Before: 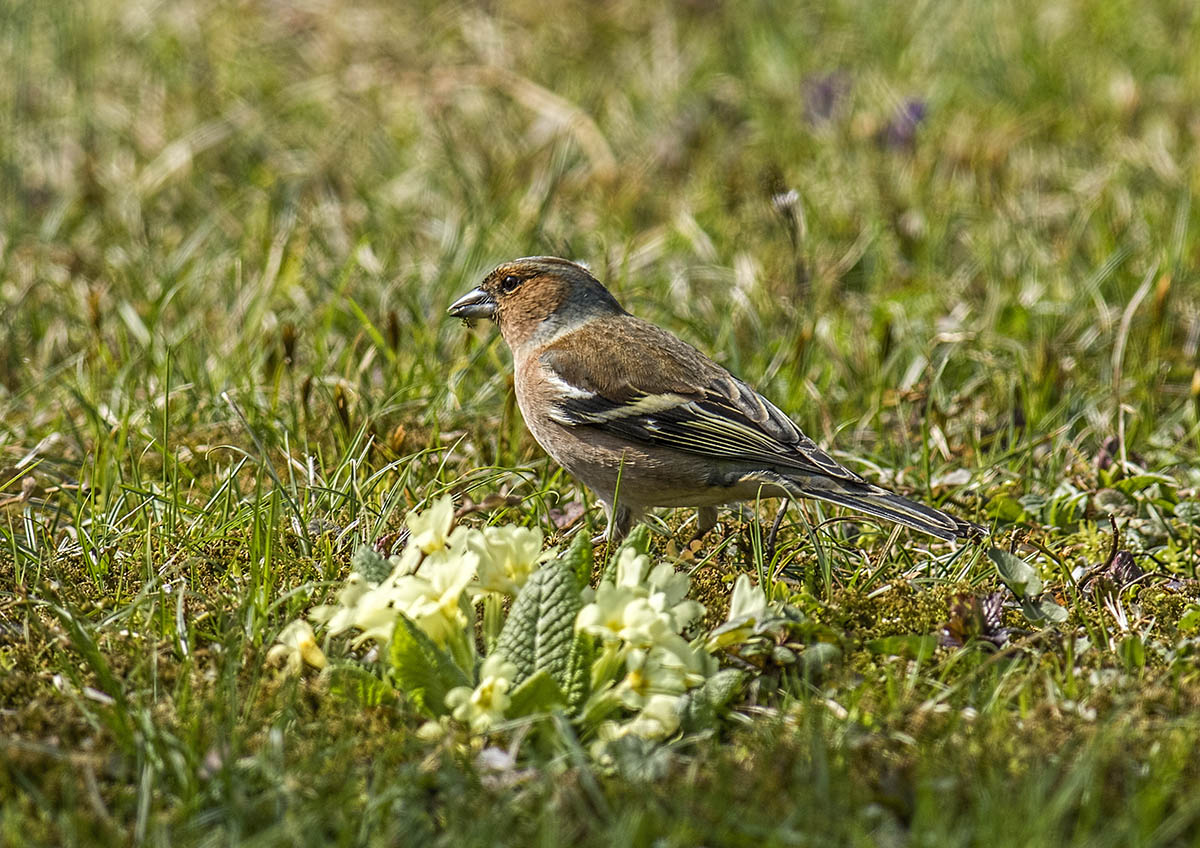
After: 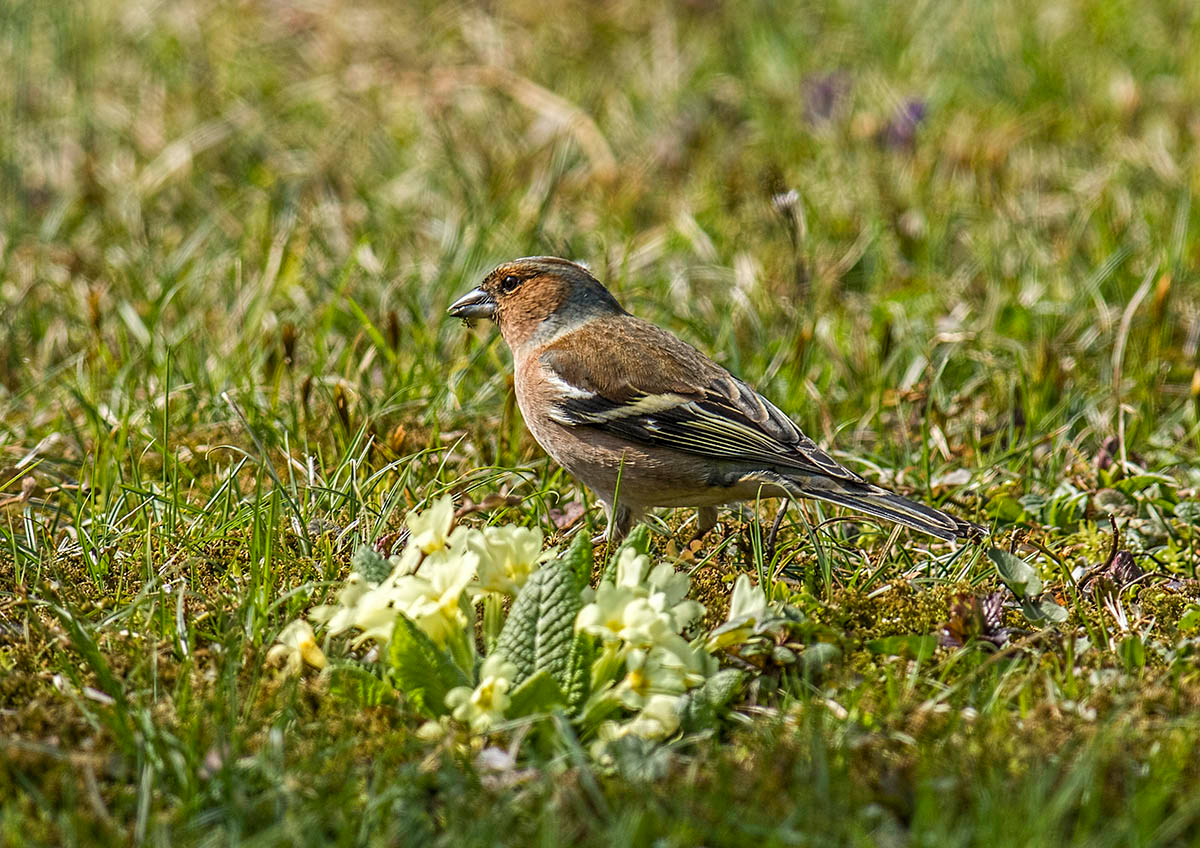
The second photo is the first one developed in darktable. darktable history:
shadows and highlights: radius 125.64, shadows 21.25, highlights -22.21, low approximation 0.01
color calibration: illuminant same as pipeline (D50), adaptation XYZ, x 0.346, y 0.358, temperature 5021.73 K
